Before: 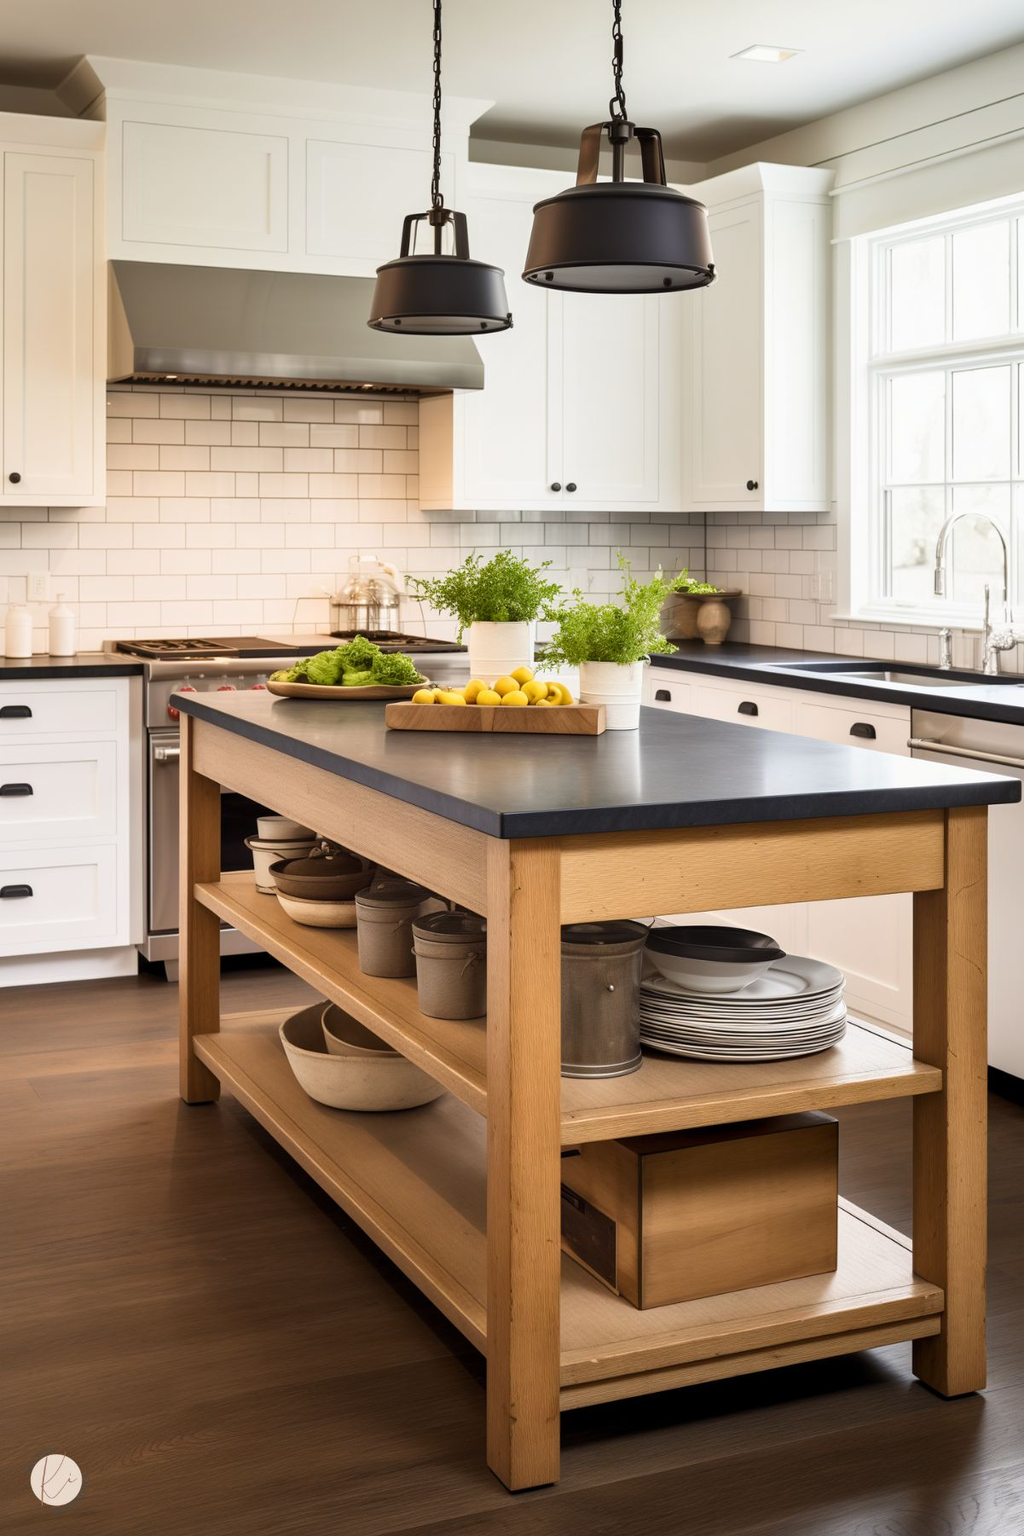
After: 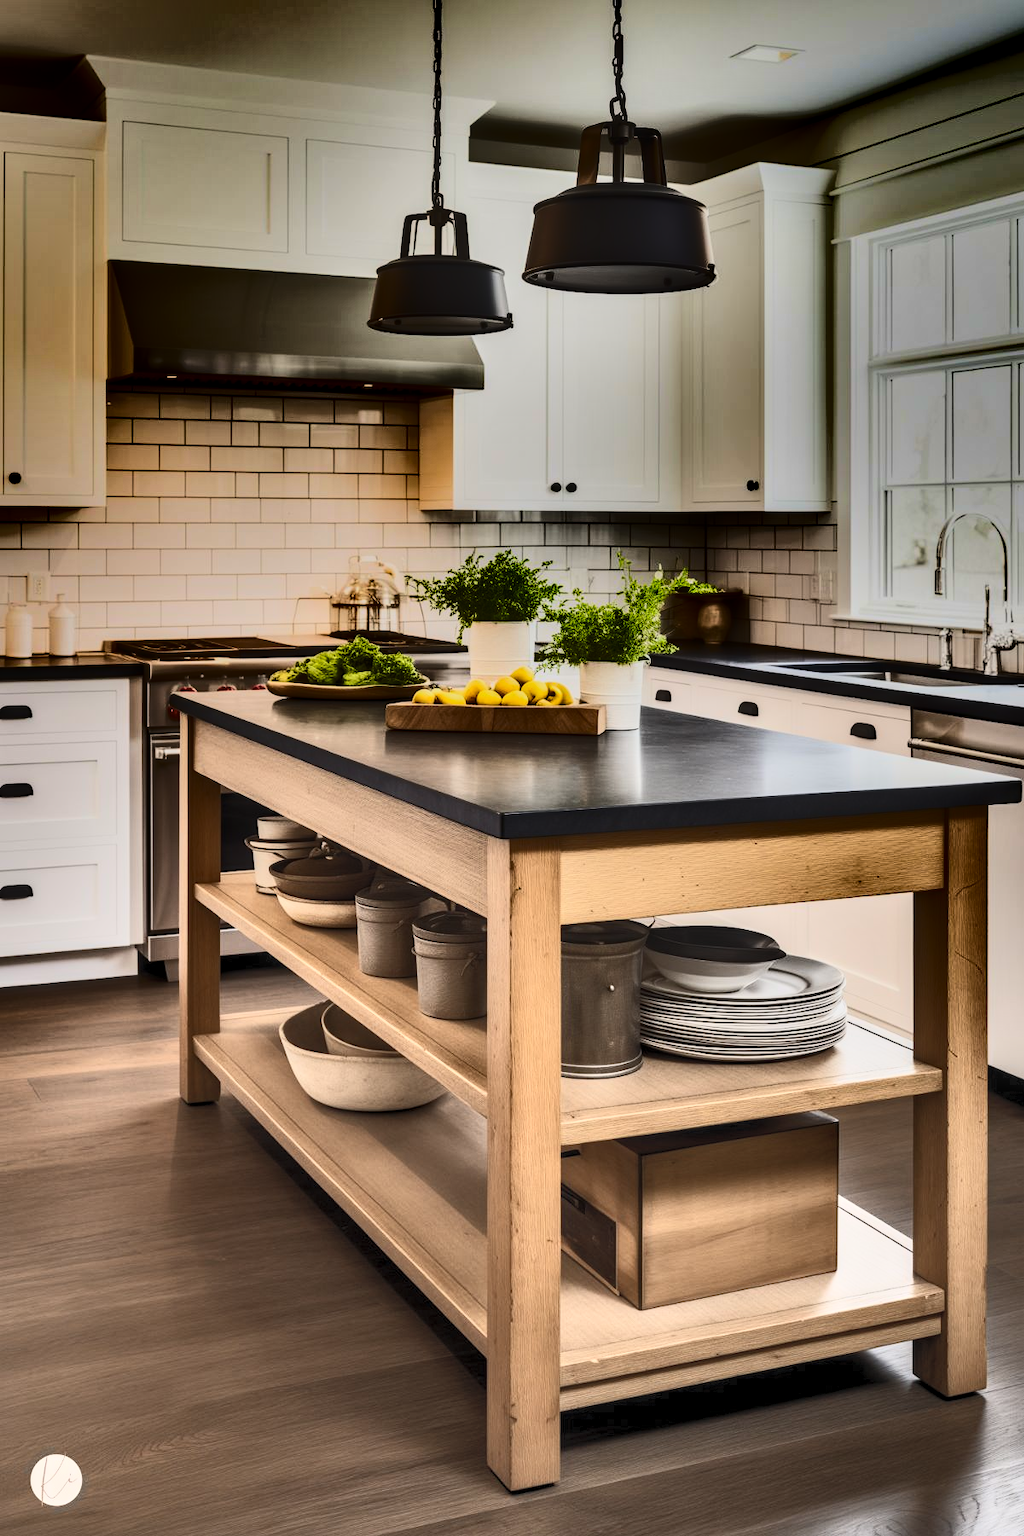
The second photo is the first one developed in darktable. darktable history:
shadows and highlights: radius 124.36, shadows 98.12, white point adjustment -2.89, highlights -98.17, soften with gaussian
local contrast: detail 130%
contrast brightness saturation: contrast 0.426, brightness 0.549, saturation -0.198
